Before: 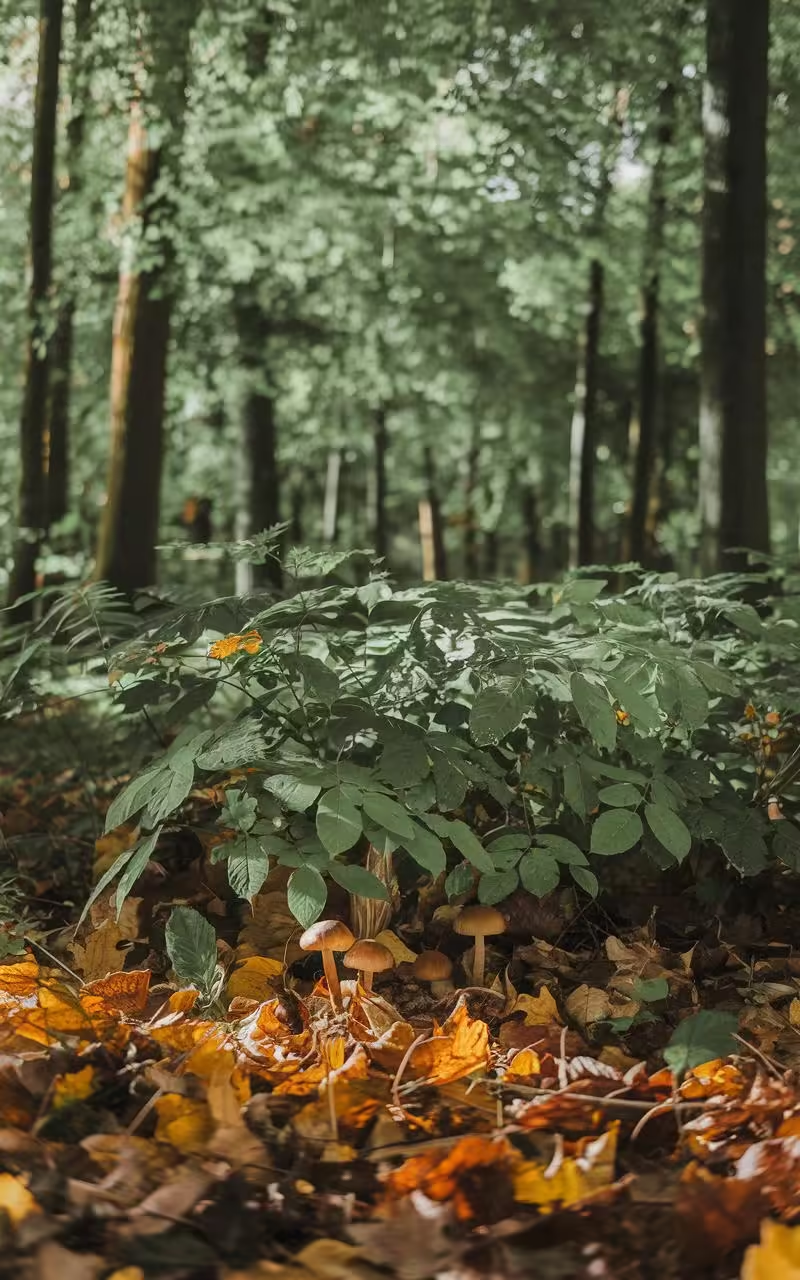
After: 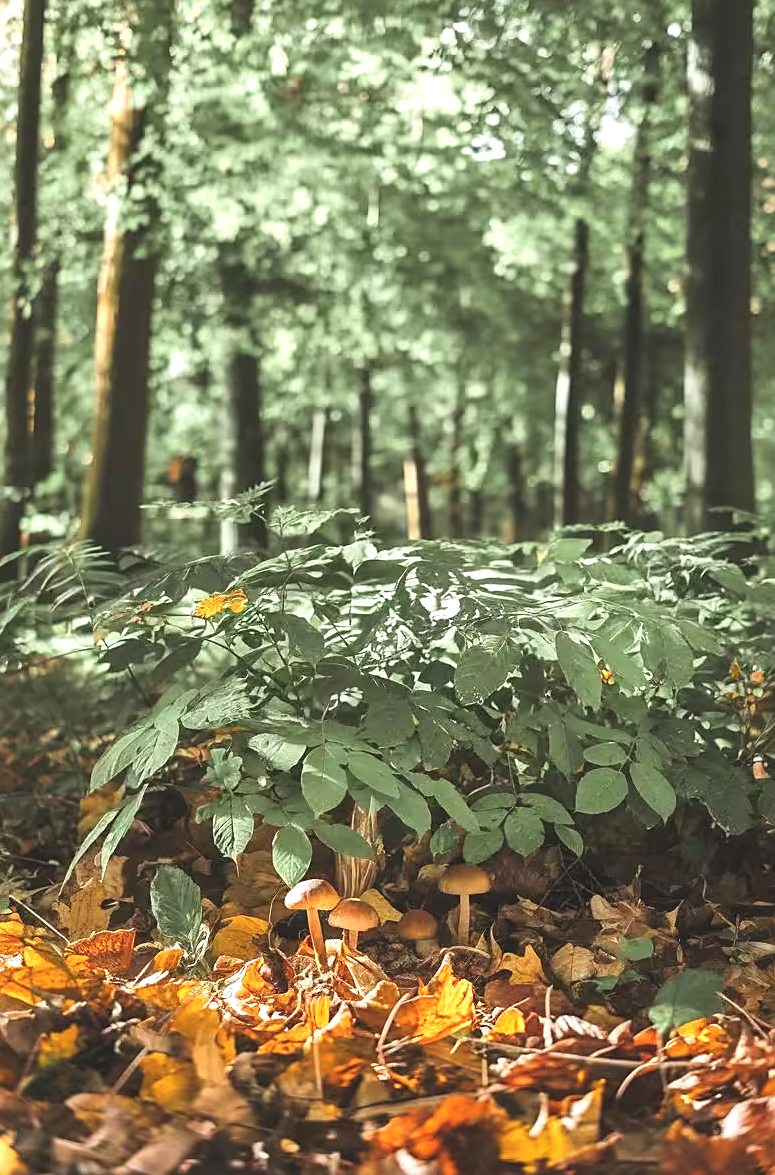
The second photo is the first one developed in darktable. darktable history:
crop: left 1.964%, top 3.251%, right 1.122%, bottom 4.933%
sharpen: radius 1.864, amount 0.398, threshold 1.271
exposure: black level correction -0.005, exposure 1.002 EV, compensate highlight preservation false
tone equalizer: -8 EV 0.06 EV, smoothing diameter 25%, edges refinement/feathering 10, preserve details guided filter
